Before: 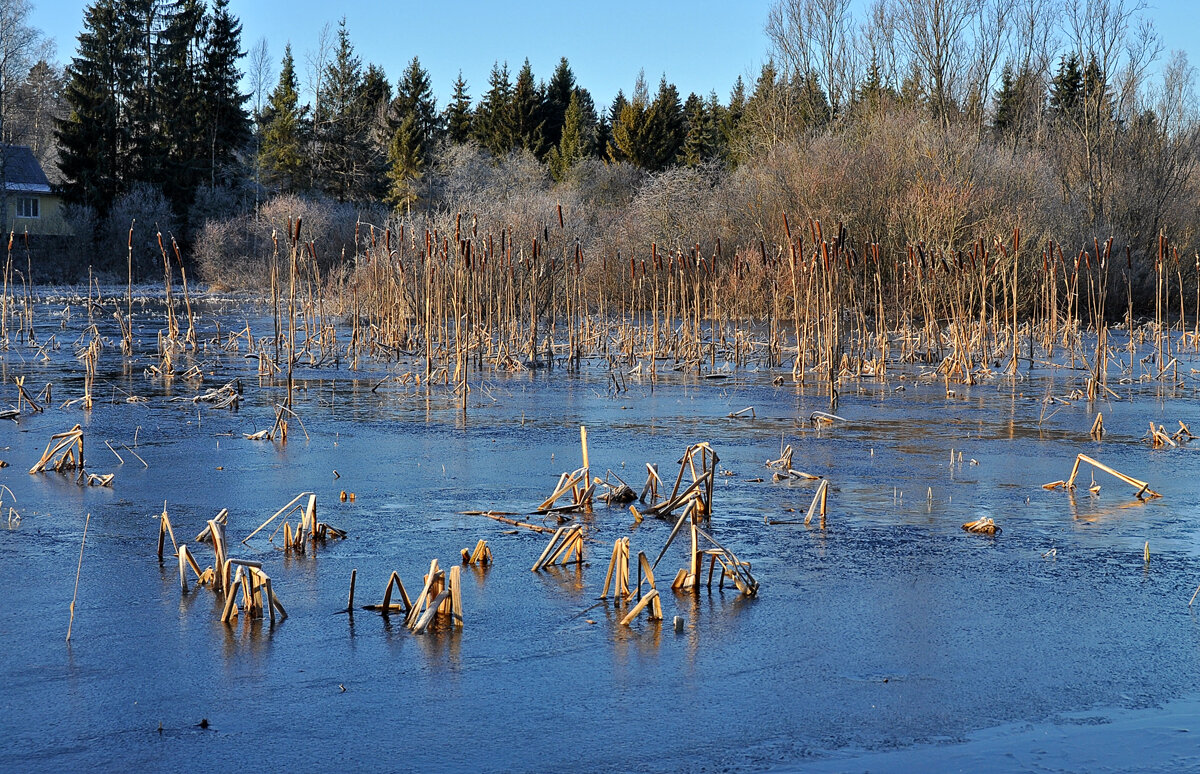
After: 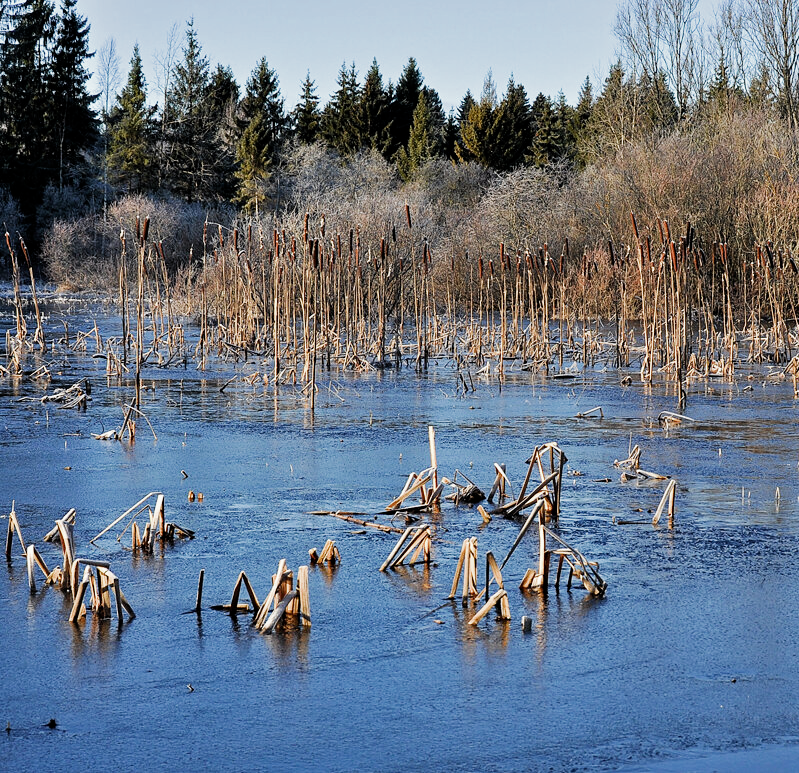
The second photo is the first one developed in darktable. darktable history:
filmic rgb: middle gray luminance 21.73%, black relative exposure -14 EV, white relative exposure 2.96 EV, threshold 6 EV, target black luminance 0%, hardness 8.81, latitude 59.69%, contrast 1.208, highlights saturation mix 5%, shadows ↔ highlights balance 41.6%, add noise in highlights 0, color science v3 (2019), use custom middle-gray values true, iterations of high-quality reconstruction 0, contrast in highlights soft, enable highlight reconstruction true
exposure: exposure 0.496 EV, compensate highlight preservation false
crop and rotate: left 12.673%, right 20.66%
